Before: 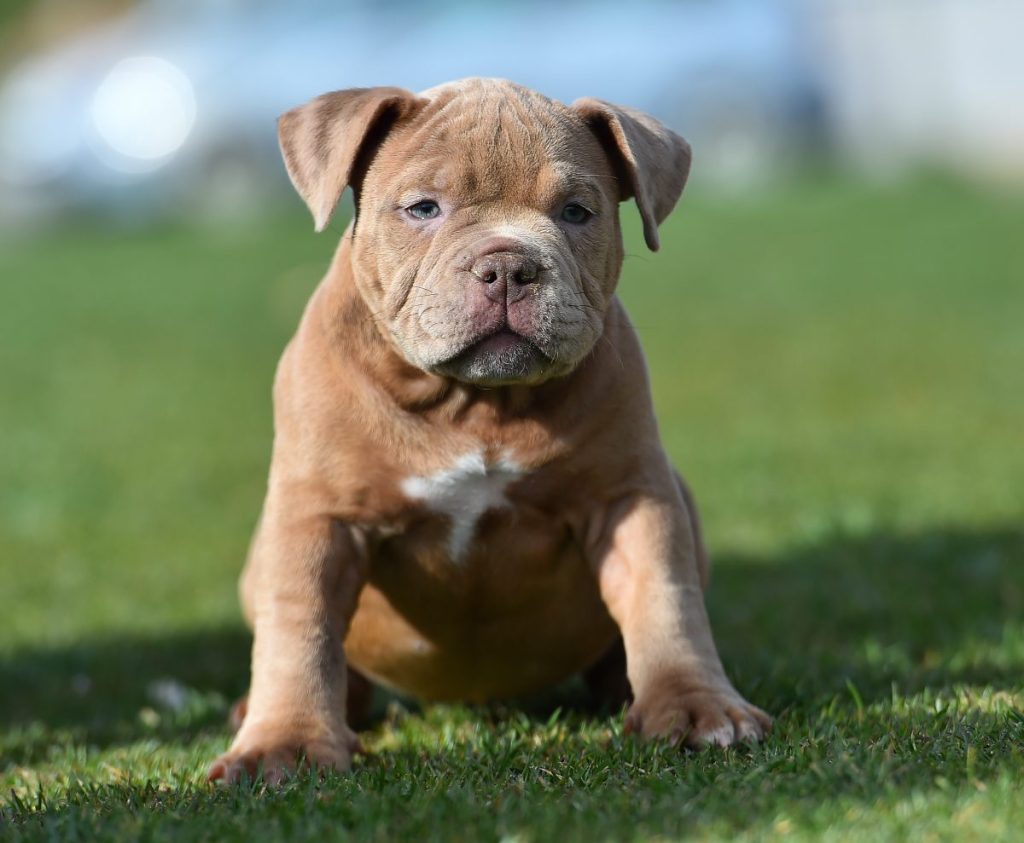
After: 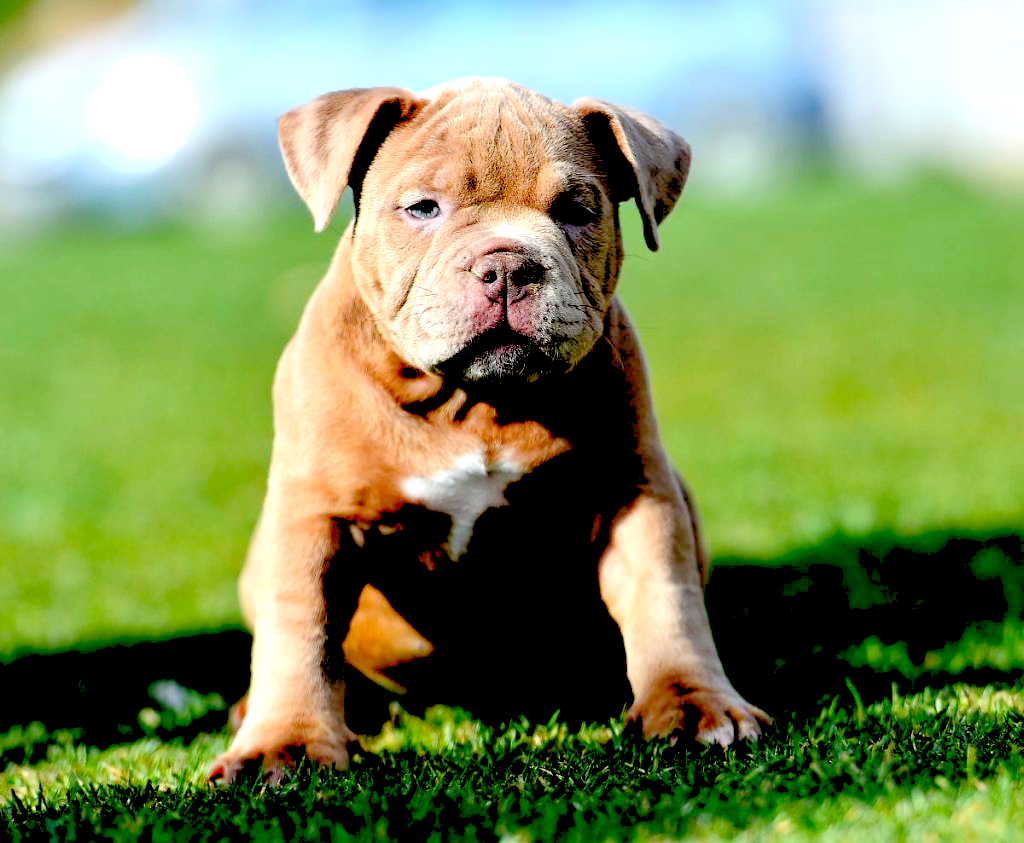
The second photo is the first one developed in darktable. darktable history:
exposure: black level correction 0.047, exposure 0.012 EV, compensate exposure bias true, compensate highlight preservation false
levels: levels [0.036, 0.364, 0.827]
